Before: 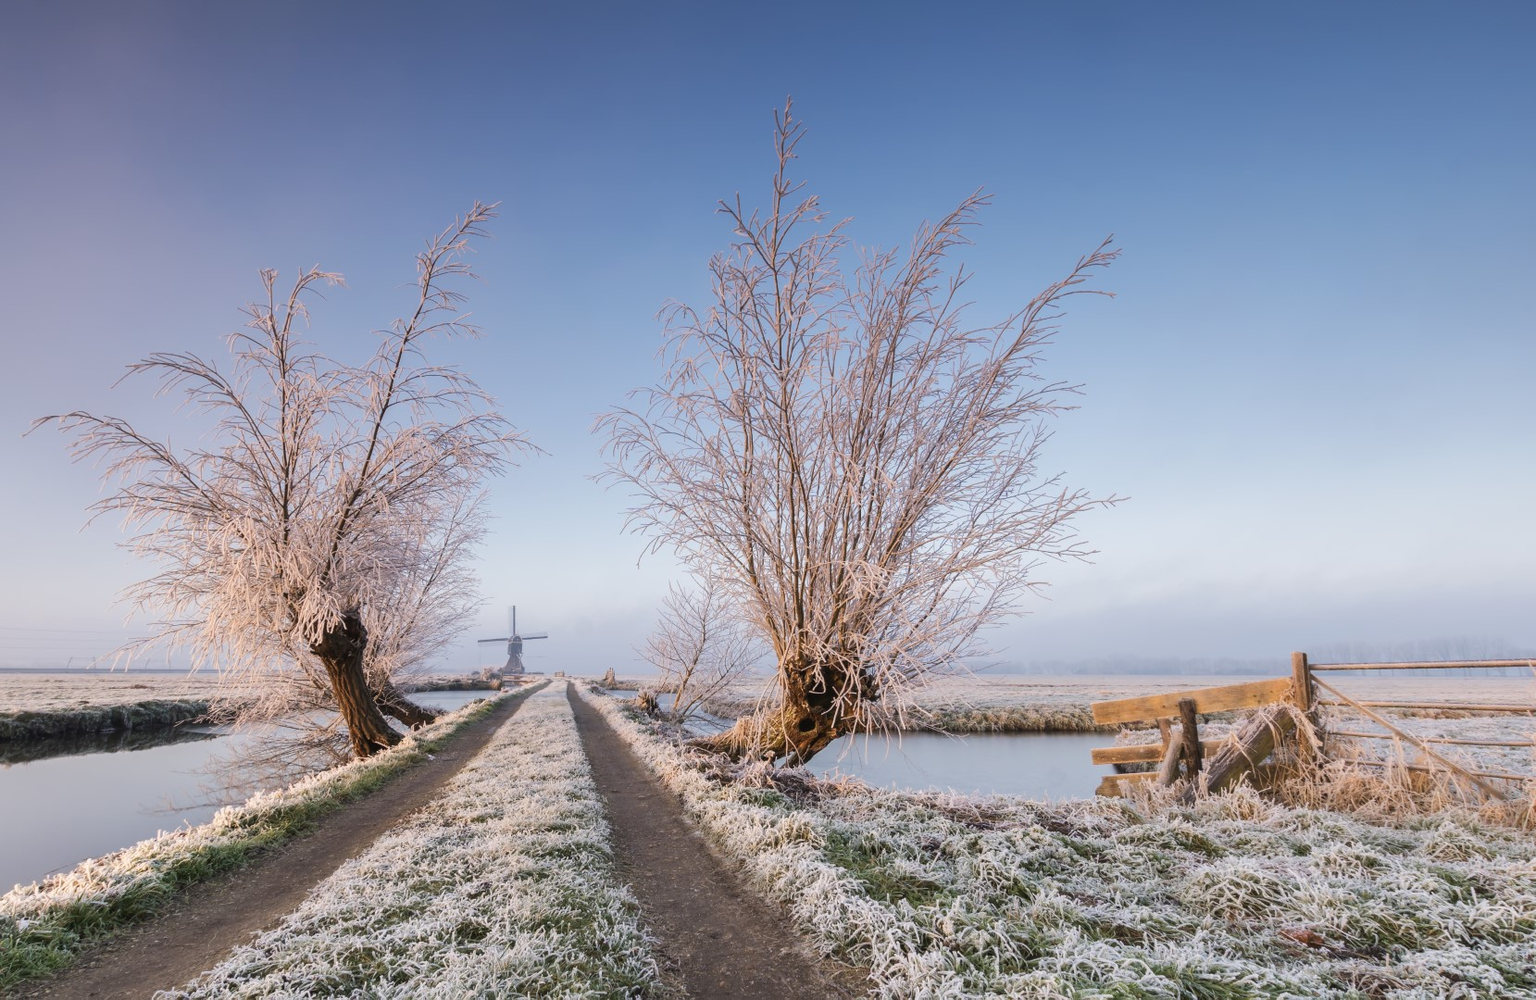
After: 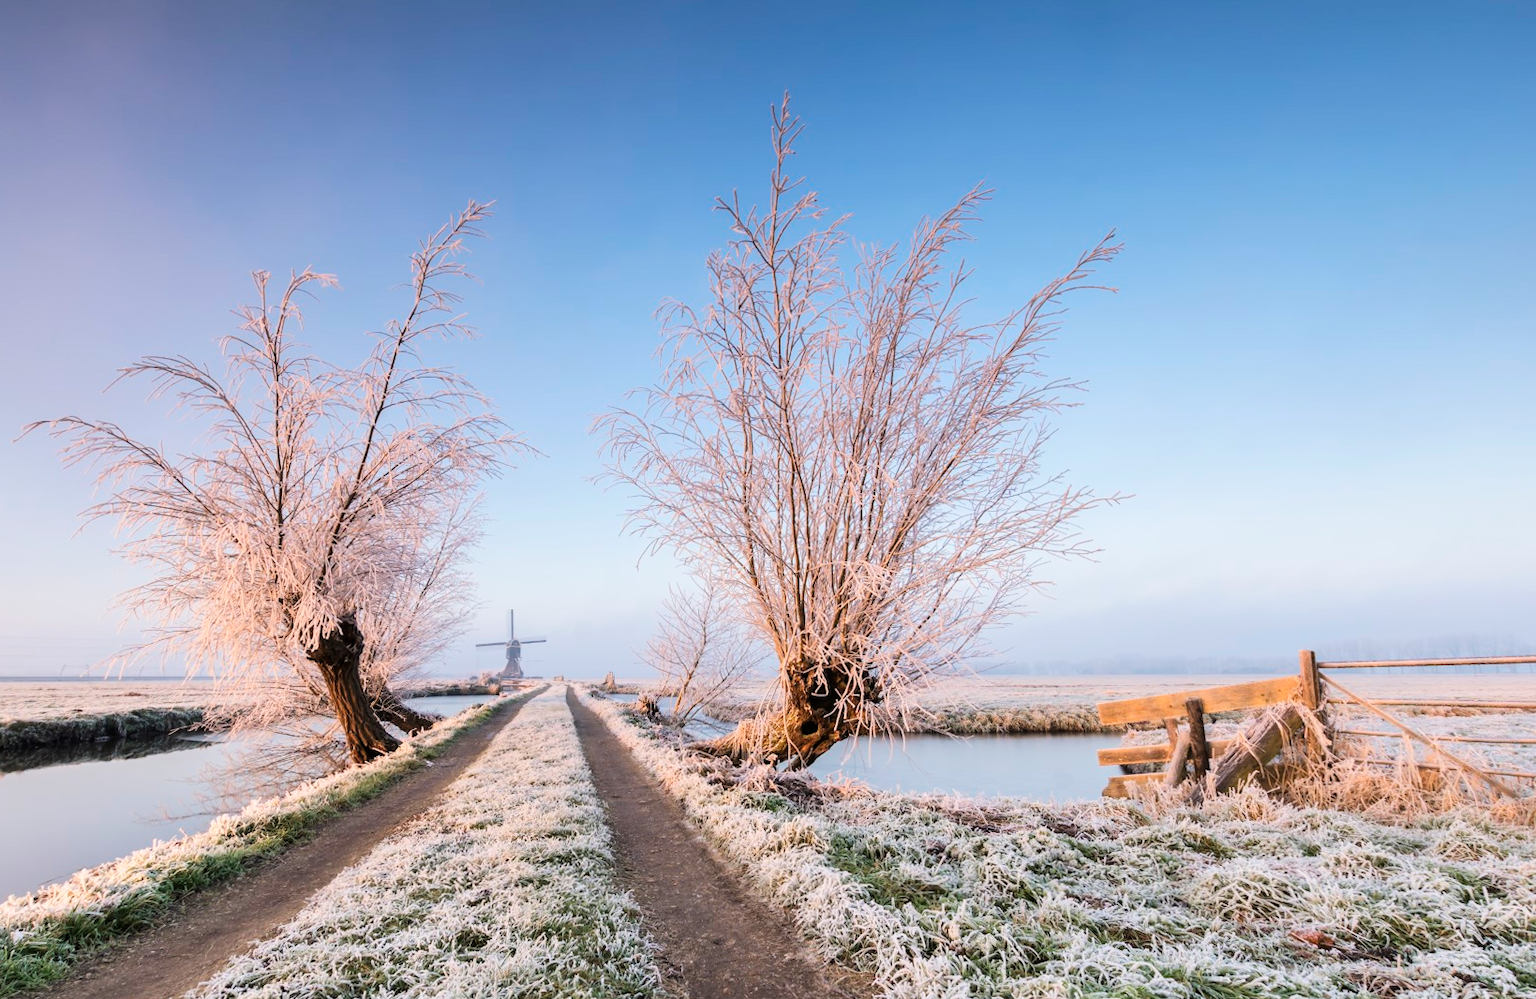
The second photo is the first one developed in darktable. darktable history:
rotate and perspective: rotation -0.45°, automatic cropping original format, crop left 0.008, crop right 0.992, crop top 0.012, crop bottom 0.988
tone curve: curves: ch0 [(0, 0) (0.004, 0.001) (0.133, 0.112) (0.325, 0.362) (0.832, 0.893) (1, 1)], color space Lab, linked channels, preserve colors none
